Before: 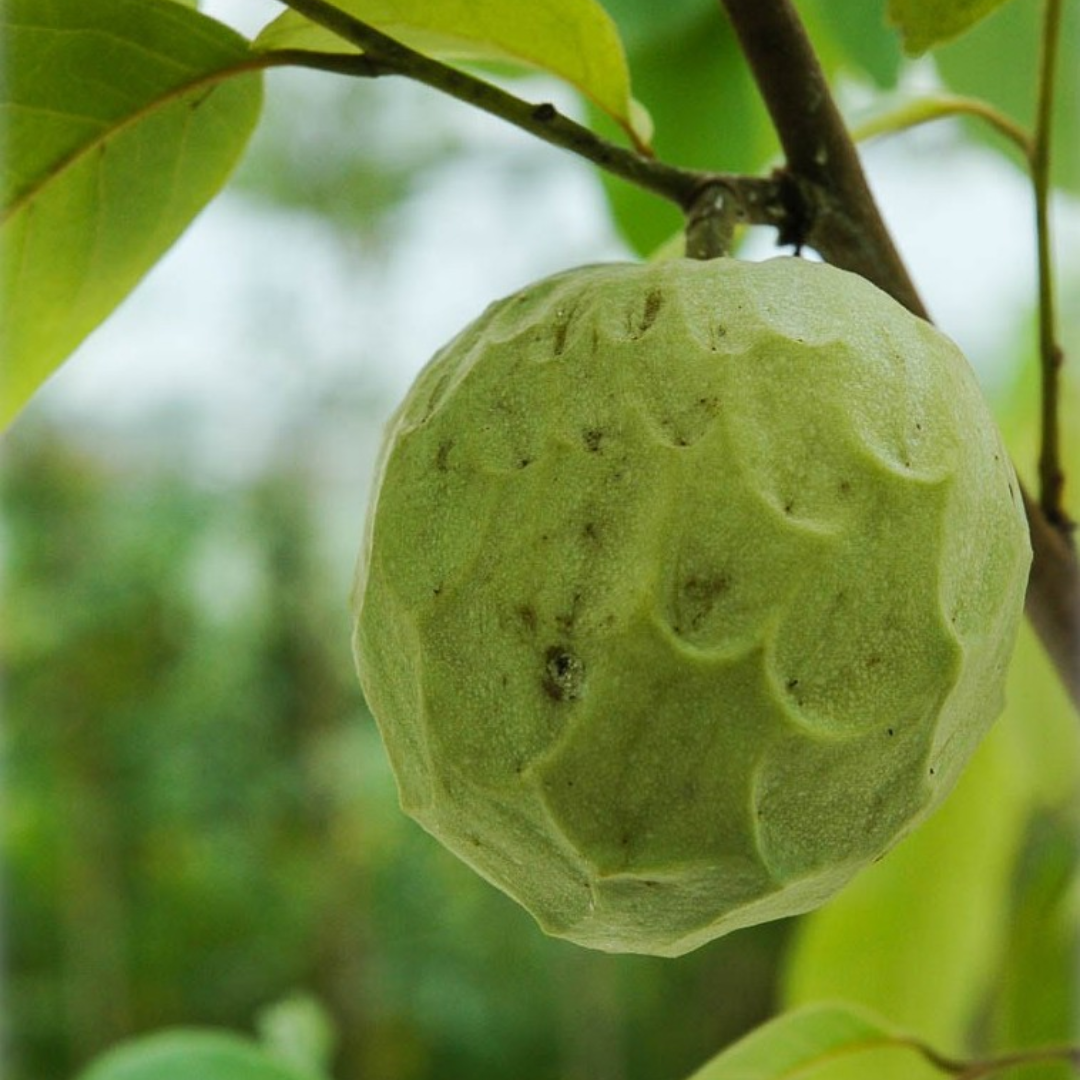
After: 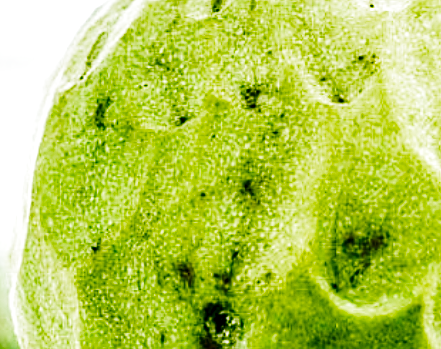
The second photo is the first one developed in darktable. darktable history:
sharpen: on, module defaults
contrast brightness saturation: contrast 0.241, brightness -0.23, saturation 0.142
exposure: black level correction 0.001, exposure 0.965 EV, compensate highlight preservation false
filmic rgb: black relative exposure -3.97 EV, white relative exposure 2.99 EV, hardness 2.99, contrast 1.507, add noise in highlights 0.001, preserve chrominance no, color science v3 (2019), use custom middle-gray values true, contrast in highlights soft
local contrast: on, module defaults
crop: left 31.684%, top 31.766%, right 27.459%, bottom 35.852%
color balance rgb: shadows lift › chroma 2.063%, shadows lift › hue 219.7°, power › chroma 0.972%, power › hue 253.31°, perceptual saturation grading › global saturation 20%, perceptual saturation grading › highlights -25.411%, perceptual saturation grading › shadows 49.999%, perceptual brilliance grading › global brilliance 11.523%
